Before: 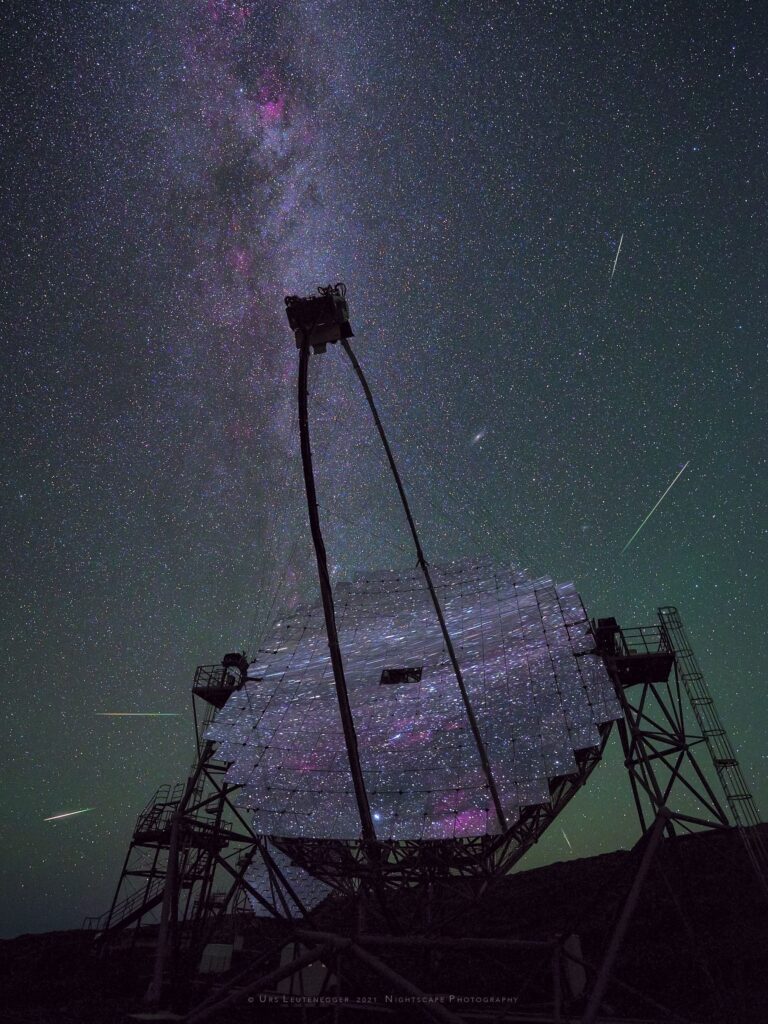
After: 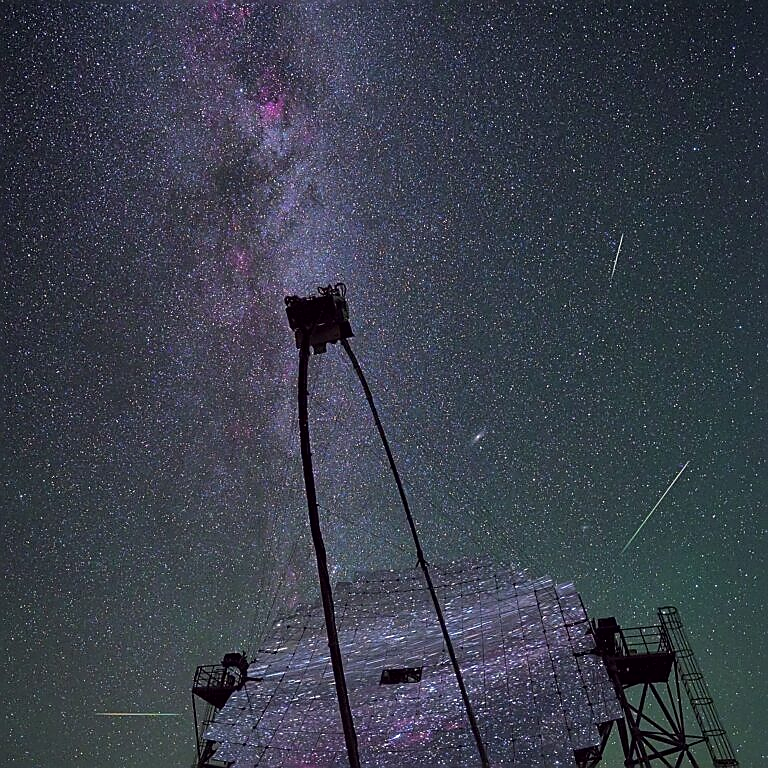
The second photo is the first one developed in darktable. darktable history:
crop: bottom 24.967%
local contrast: mode bilateral grid, contrast 20, coarseness 50, detail 120%, midtone range 0.2
sharpen: radius 1.4, amount 1.25, threshold 0.7
